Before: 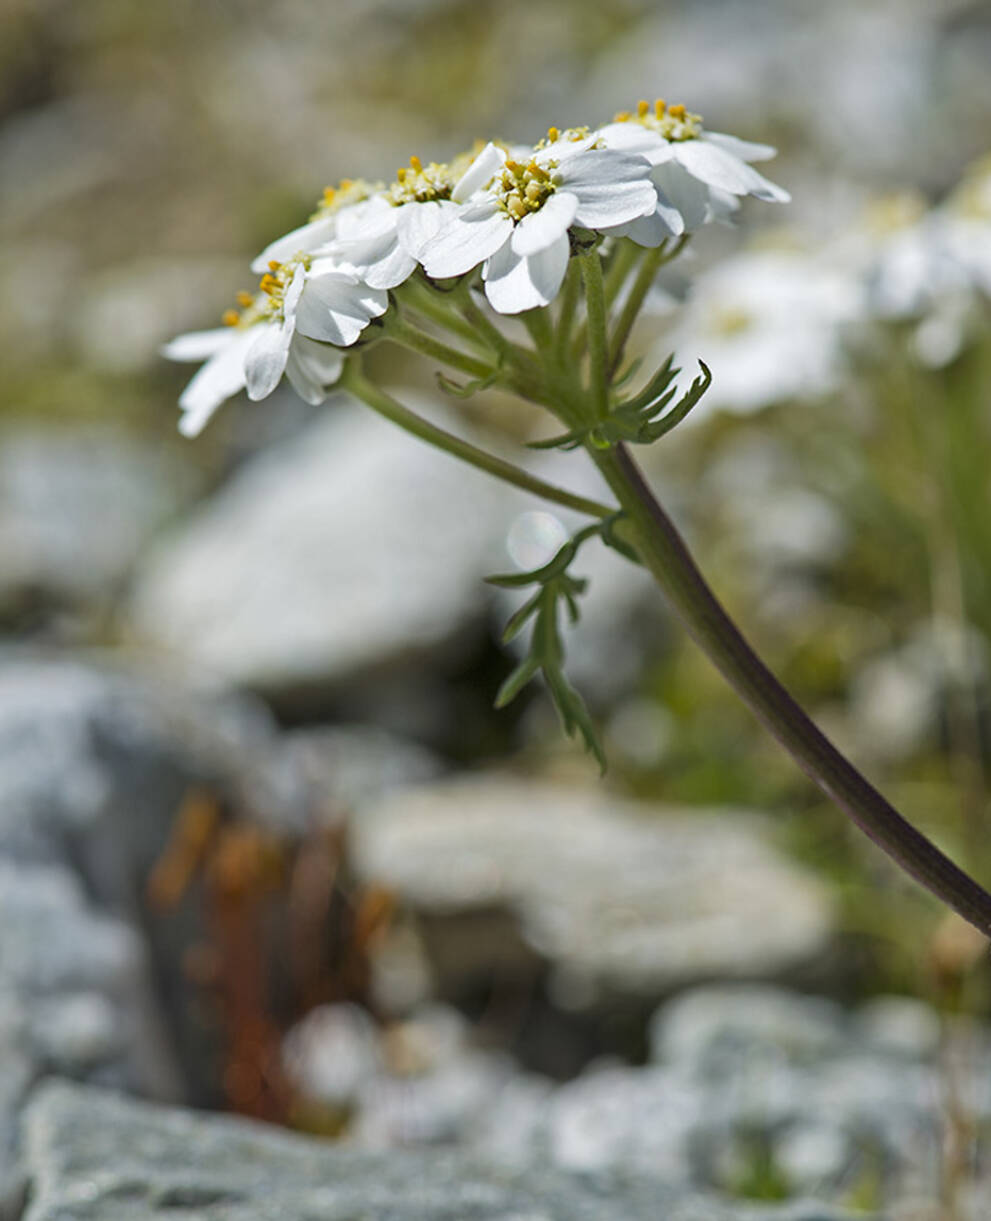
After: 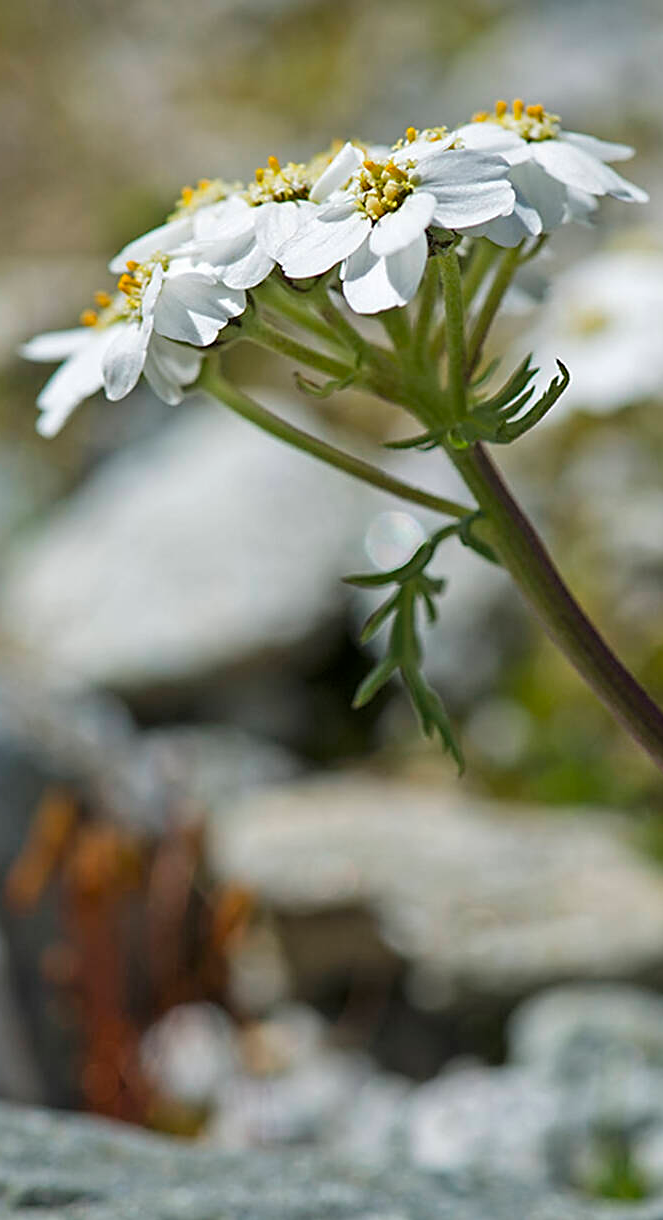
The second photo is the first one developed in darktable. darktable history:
crop and rotate: left 14.418%, right 18.672%
sharpen: amount 0.498
